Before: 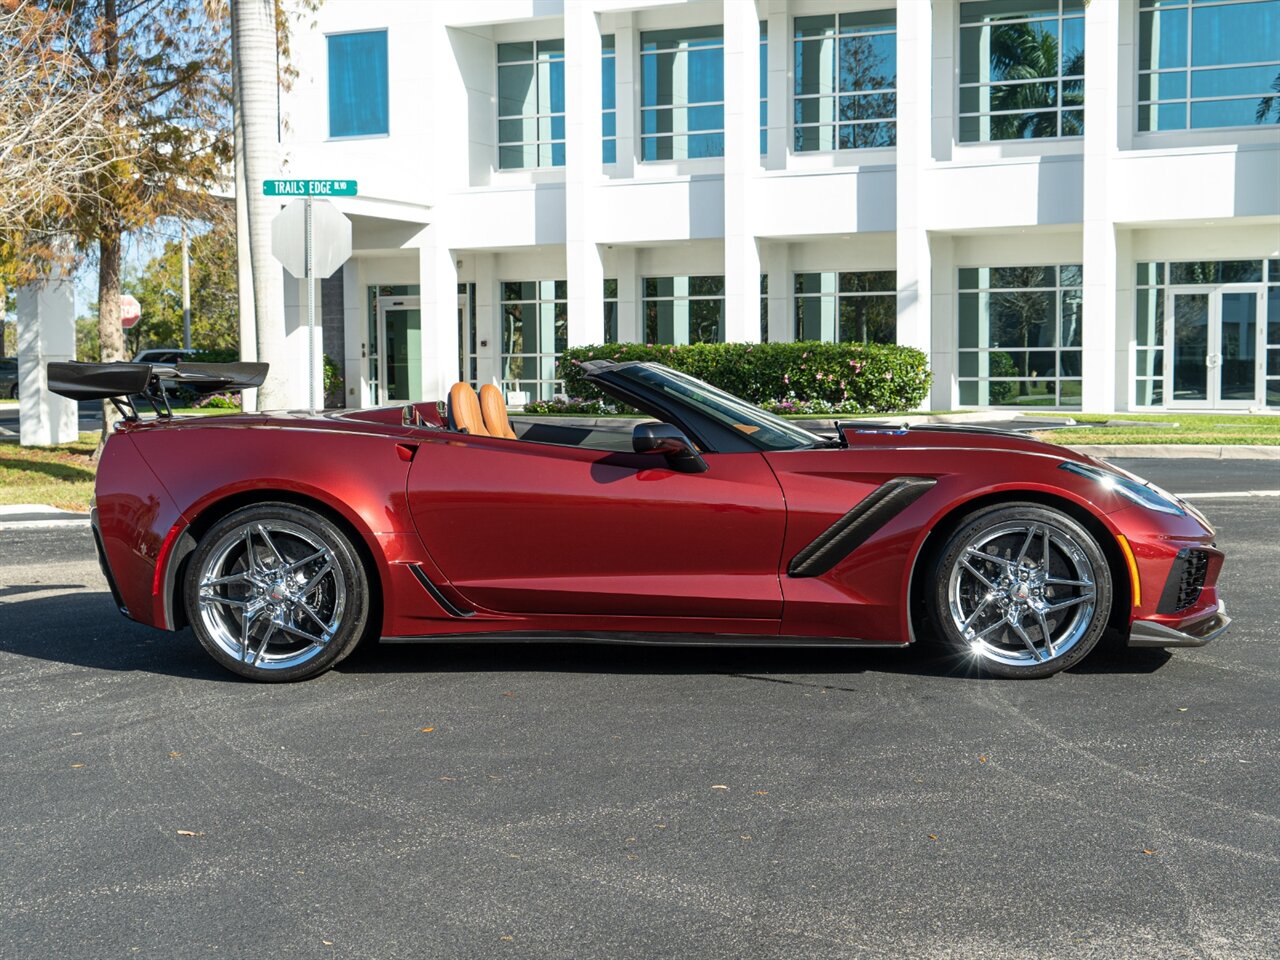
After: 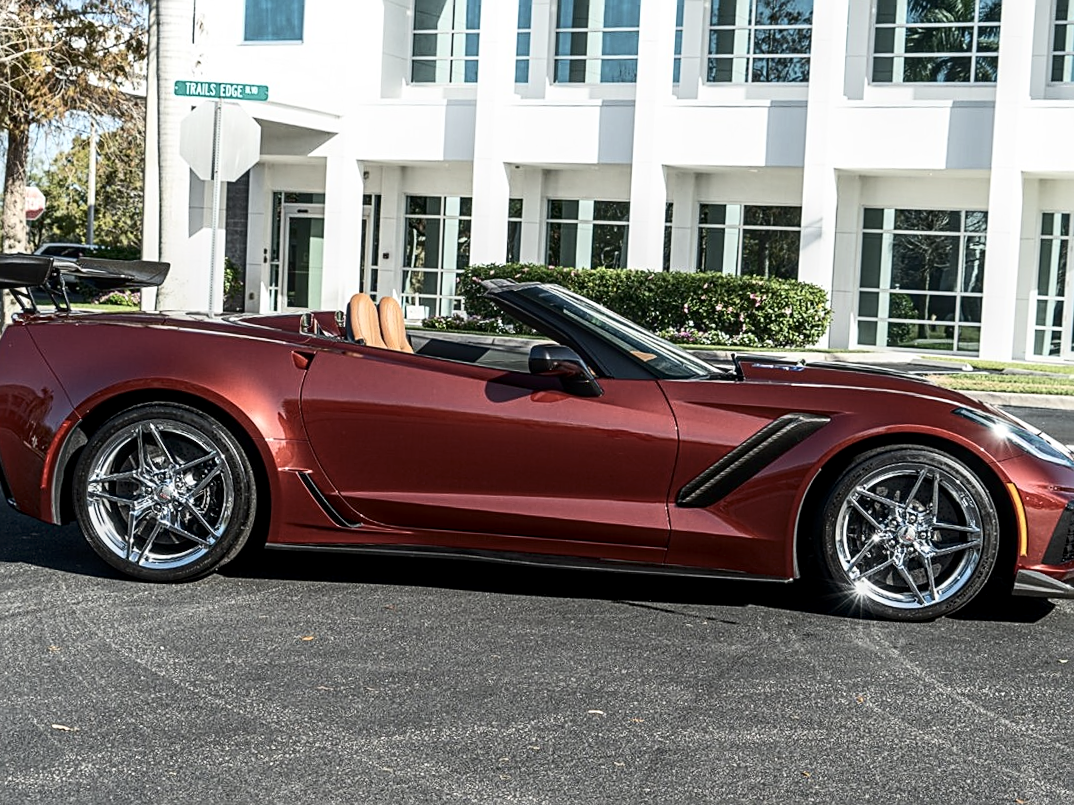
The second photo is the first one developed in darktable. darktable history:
contrast brightness saturation: contrast 0.25, saturation -0.31
sharpen: on, module defaults
crop and rotate: angle -3.27°, left 5.211%, top 5.211%, right 4.607%, bottom 4.607%
local contrast: on, module defaults
